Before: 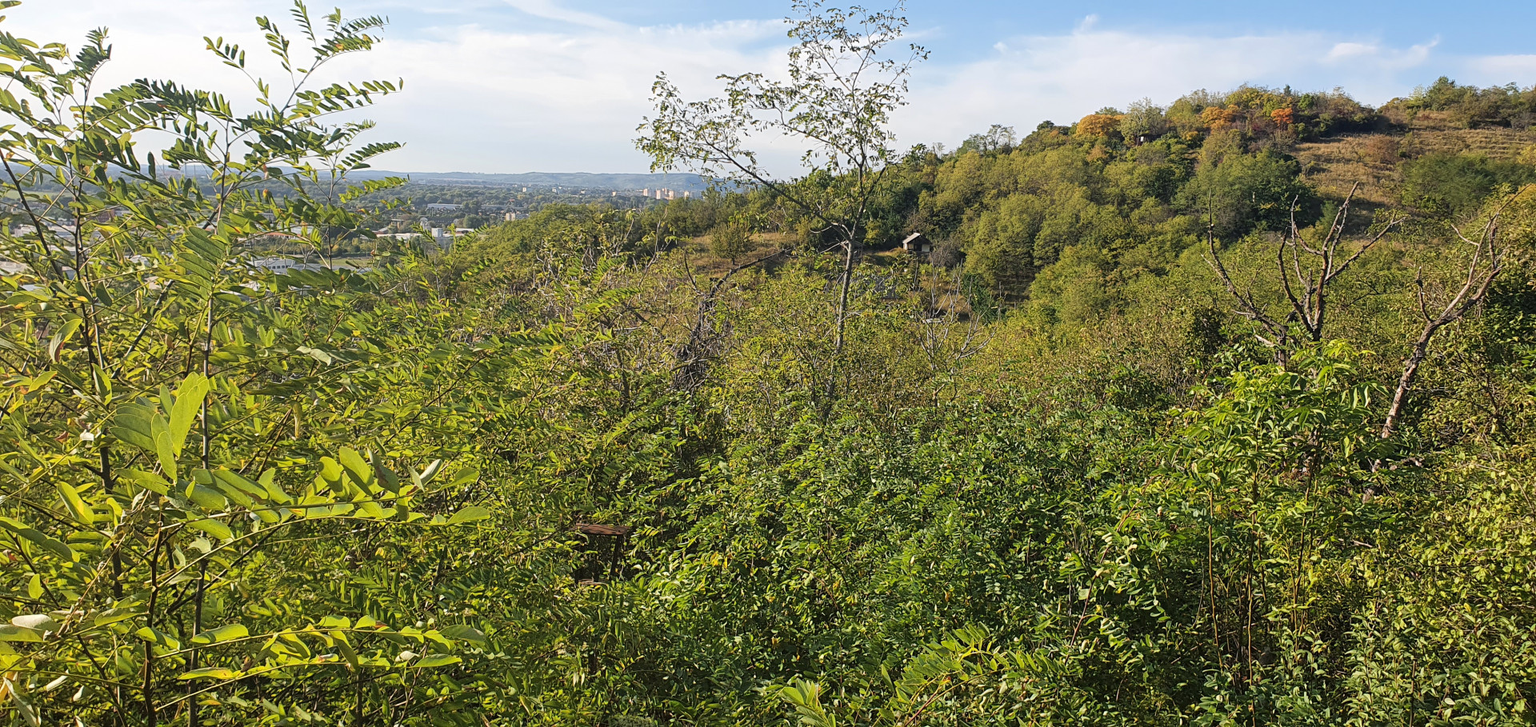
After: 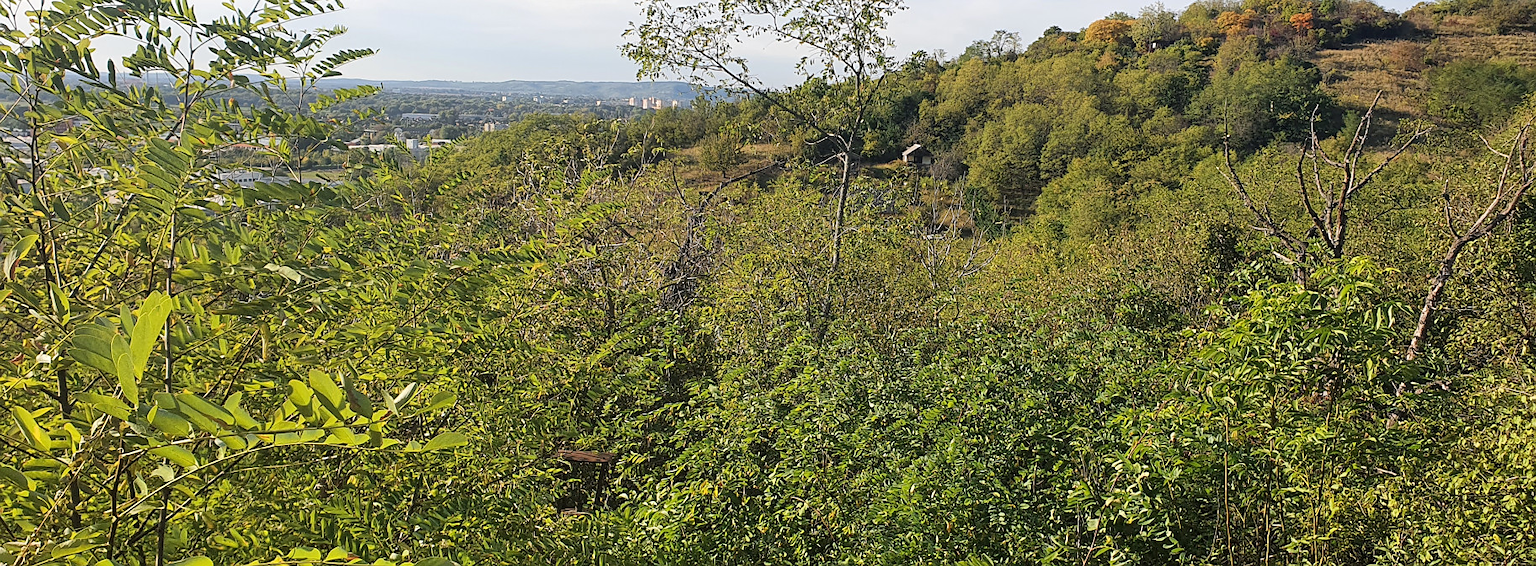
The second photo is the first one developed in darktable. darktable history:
crop and rotate: left 2.991%, top 13.302%, right 1.981%, bottom 12.636%
contrast equalizer: y [[0.5 ×6], [0.5 ×6], [0.5, 0.5, 0.501, 0.545, 0.707, 0.863], [0 ×6], [0 ×6]]
sharpen: radius 1, threshold 1
